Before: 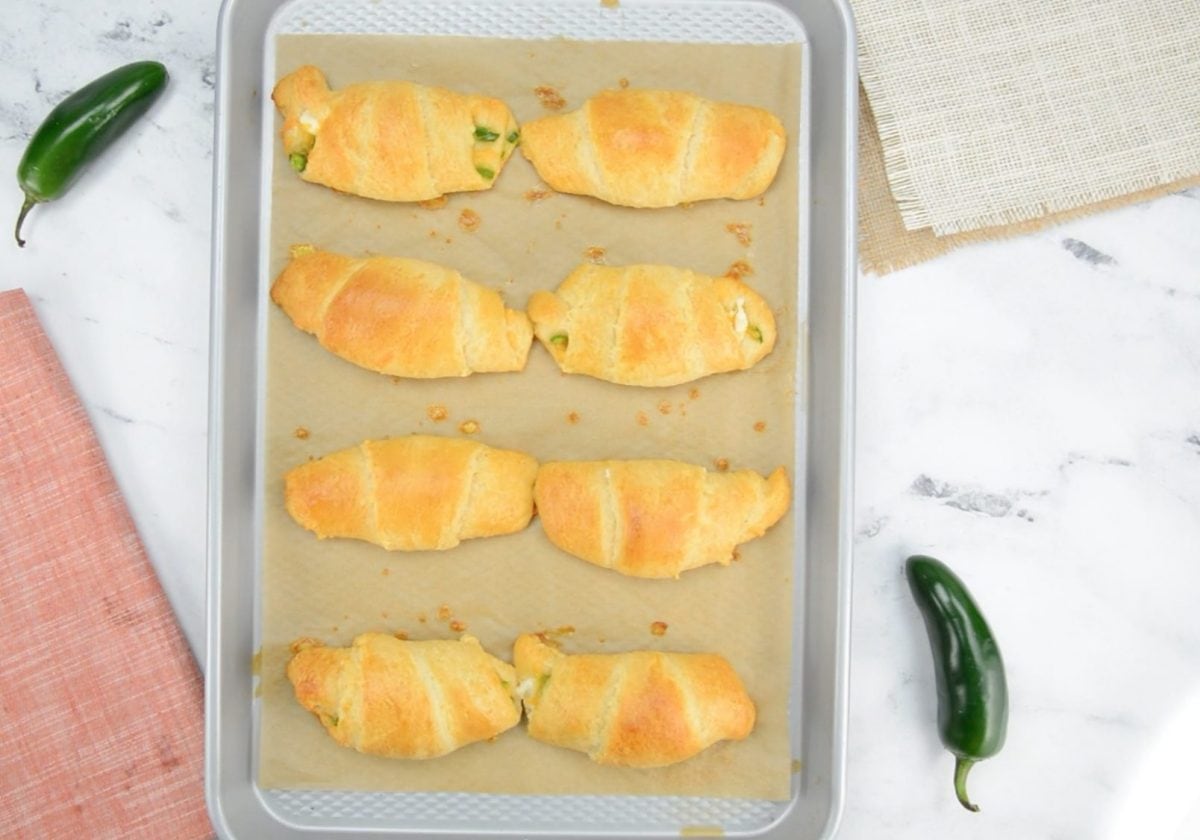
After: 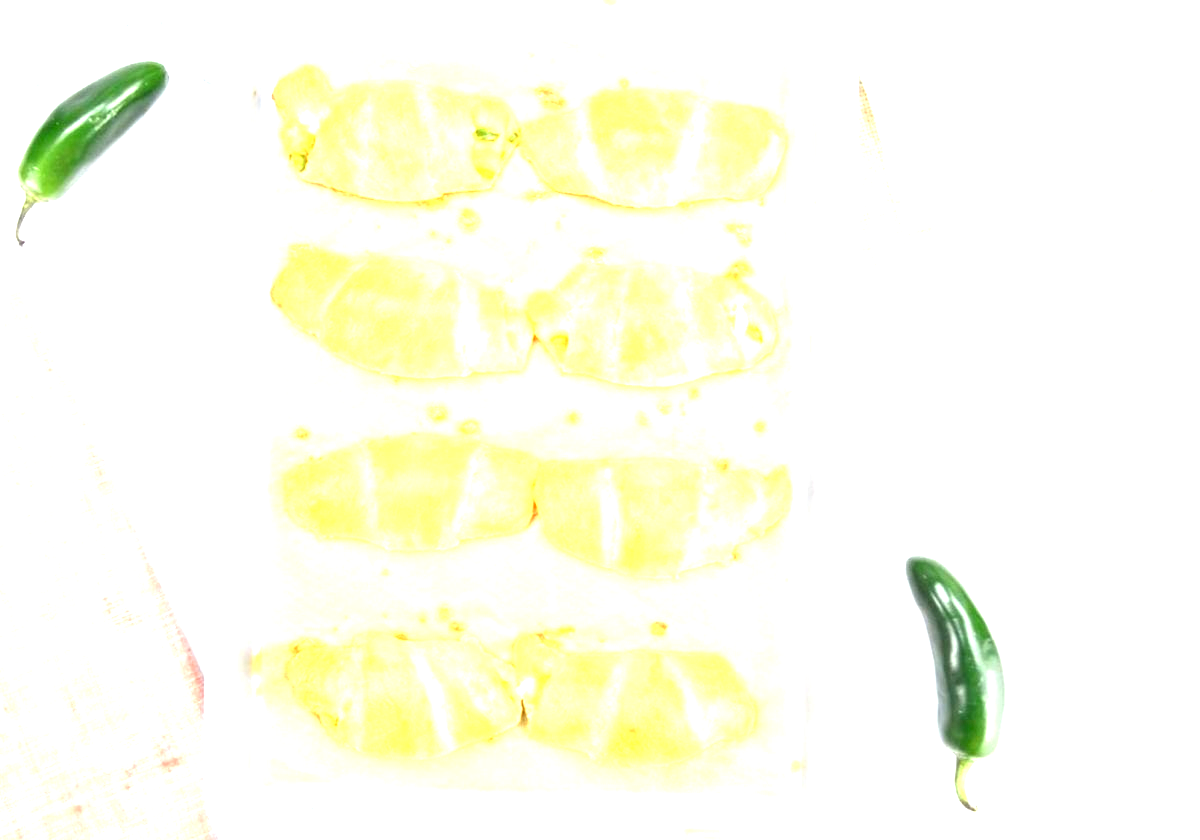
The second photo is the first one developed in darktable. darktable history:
exposure: exposure 2.037 EV, compensate highlight preservation false
